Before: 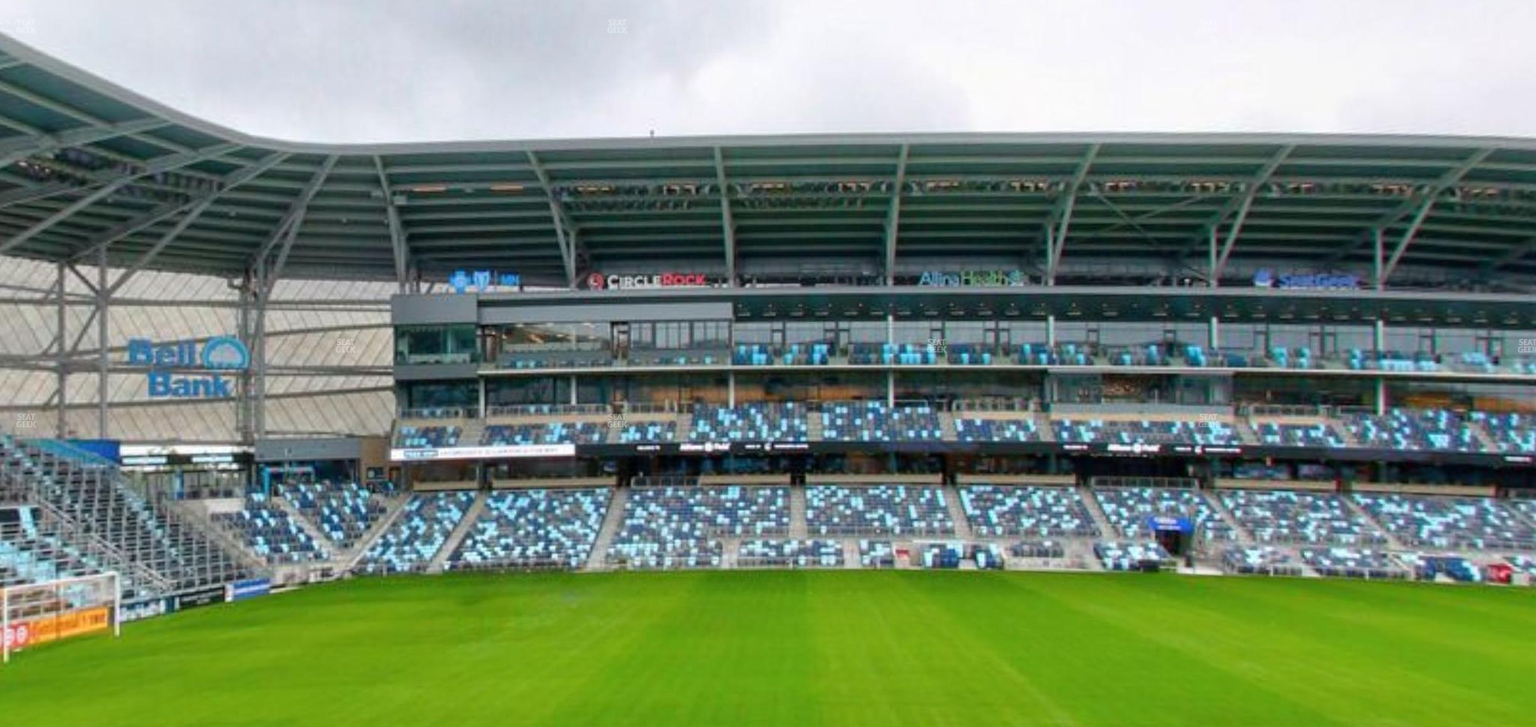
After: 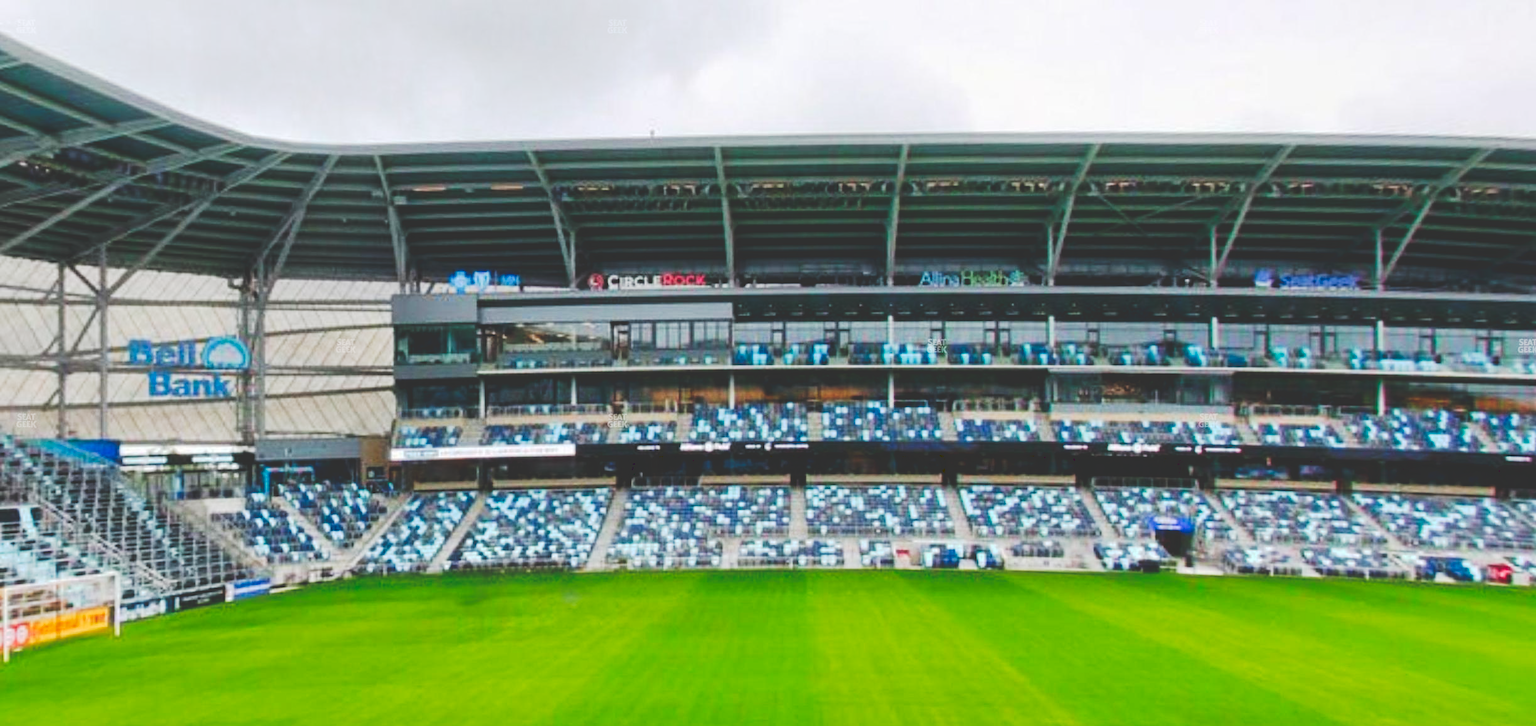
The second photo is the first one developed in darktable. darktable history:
color balance: contrast -0.5%
tone curve: curves: ch0 [(0, 0) (0.003, 0.19) (0.011, 0.192) (0.025, 0.192) (0.044, 0.194) (0.069, 0.196) (0.1, 0.197) (0.136, 0.198) (0.177, 0.216) (0.224, 0.236) (0.277, 0.269) (0.335, 0.331) (0.399, 0.418) (0.468, 0.515) (0.543, 0.621) (0.623, 0.725) (0.709, 0.804) (0.801, 0.859) (0.898, 0.913) (1, 1)], preserve colors none
tone equalizer: on, module defaults
